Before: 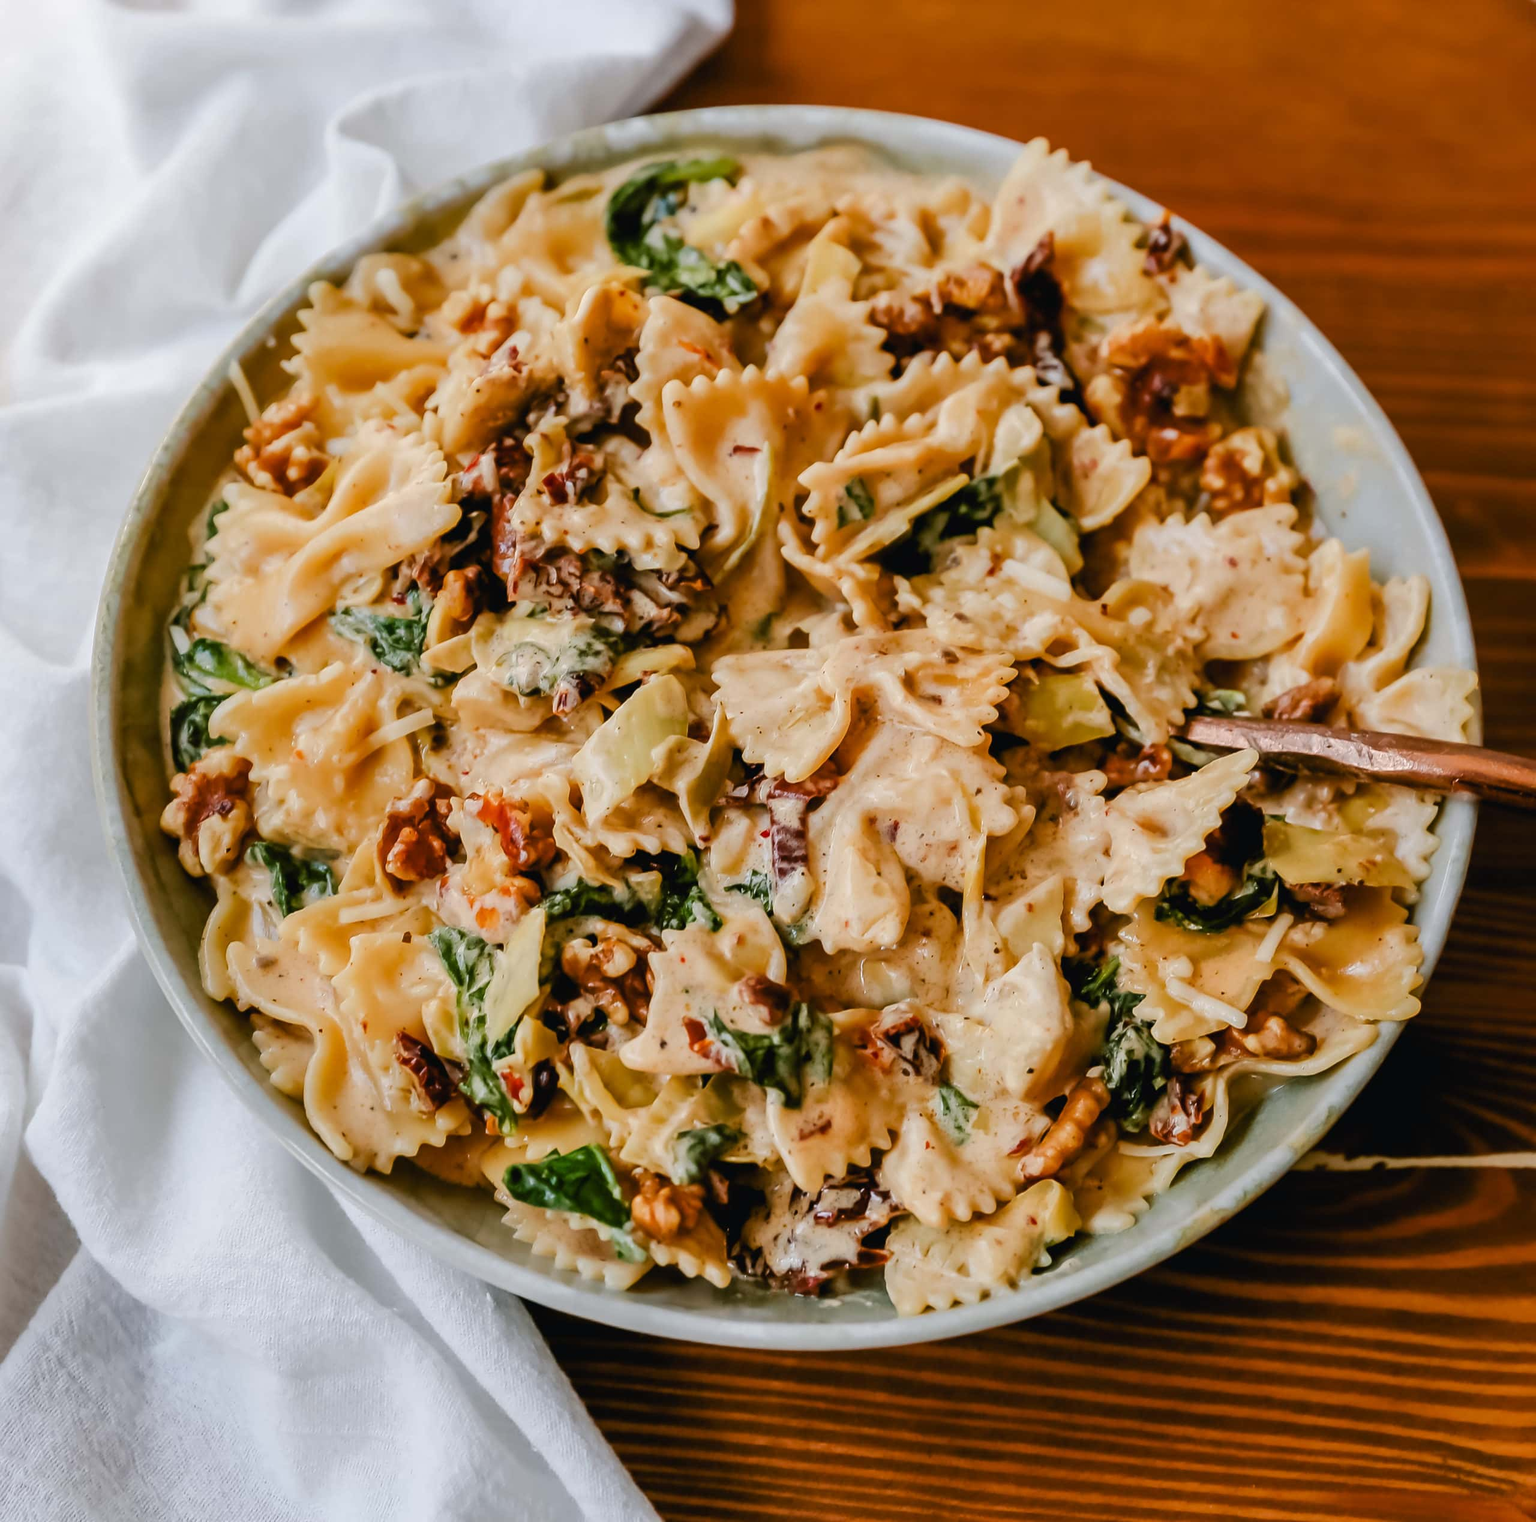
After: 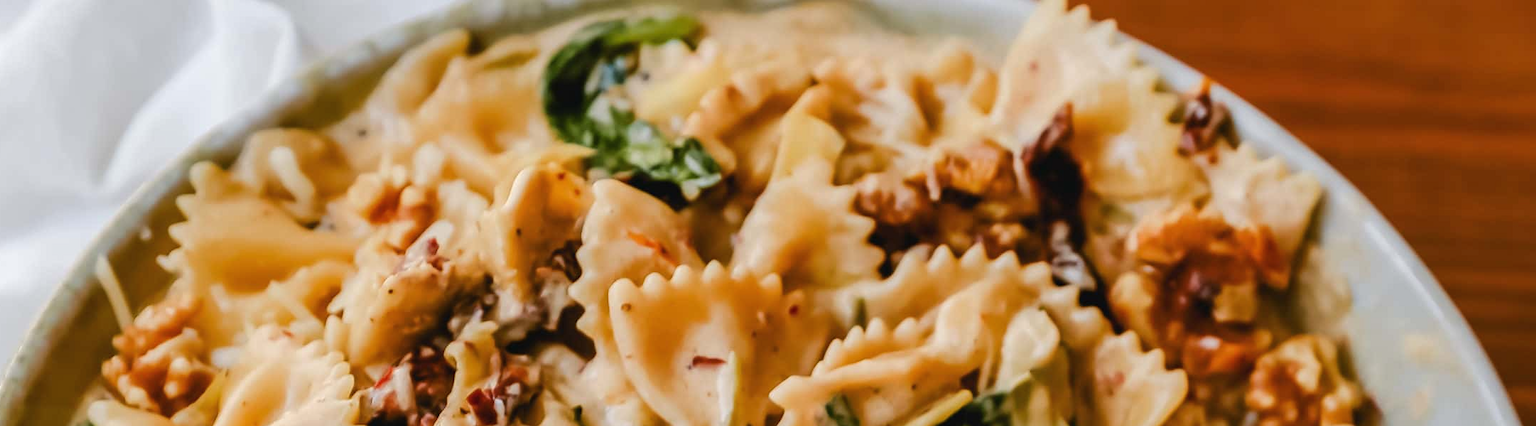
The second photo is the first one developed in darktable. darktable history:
crop and rotate: left 9.649%, top 9.525%, right 5.872%, bottom 66.795%
exposure: black level correction -0.001, exposure 0.08 EV, compensate exposure bias true, compensate highlight preservation false
